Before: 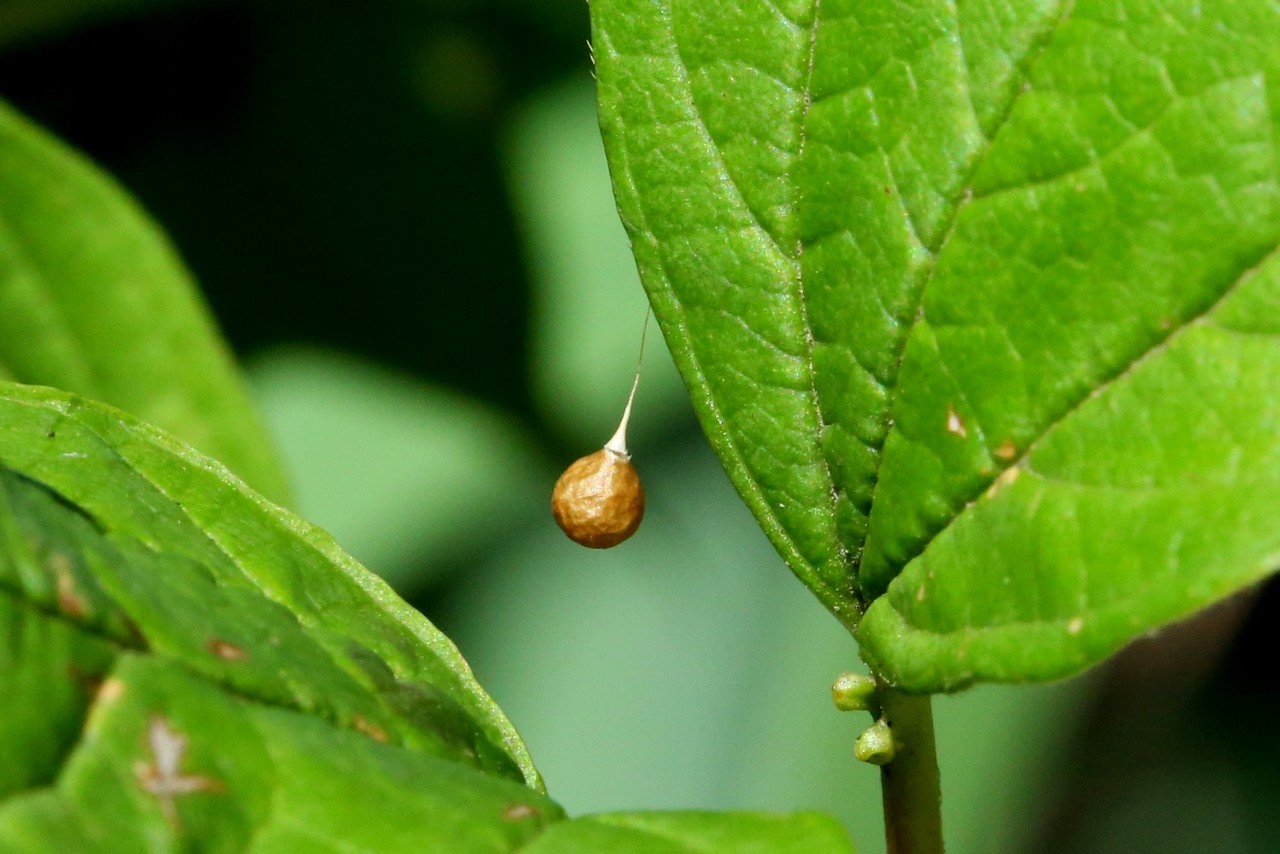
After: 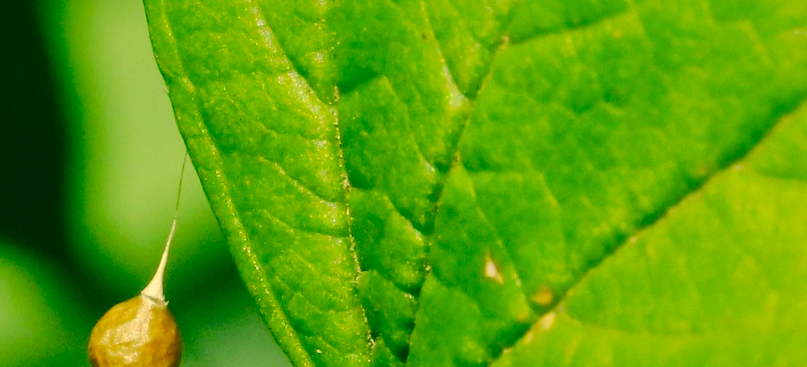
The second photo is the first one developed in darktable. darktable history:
contrast brightness saturation: contrast -0.099, saturation -0.089
color correction: highlights a* 5.65, highlights b* 33.31, shadows a* -25.37, shadows b* 3.75
exposure: exposure 0.495 EV, compensate highlight preservation false
crop: left 36.237%, top 18.129%, right 0.714%, bottom 38.815%
tone curve: curves: ch0 [(0, 0) (0.091, 0.066) (0.184, 0.16) (0.491, 0.519) (0.748, 0.765) (1, 0.919)]; ch1 [(0, 0) (0.179, 0.173) (0.322, 0.32) (0.424, 0.424) (0.502, 0.504) (0.56, 0.575) (0.631, 0.675) (0.777, 0.806) (1, 1)]; ch2 [(0, 0) (0.434, 0.447) (0.485, 0.495) (0.524, 0.563) (0.676, 0.691) (1, 1)], preserve colors none
shadows and highlights: shadows 40.19, highlights -60.02
tone equalizer: edges refinement/feathering 500, mask exposure compensation -1.57 EV, preserve details no
color balance rgb: perceptual saturation grading › global saturation 20%, perceptual saturation grading › highlights -25.139%, perceptual saturation grading › shadows 25.044%, contrast 5.565%
